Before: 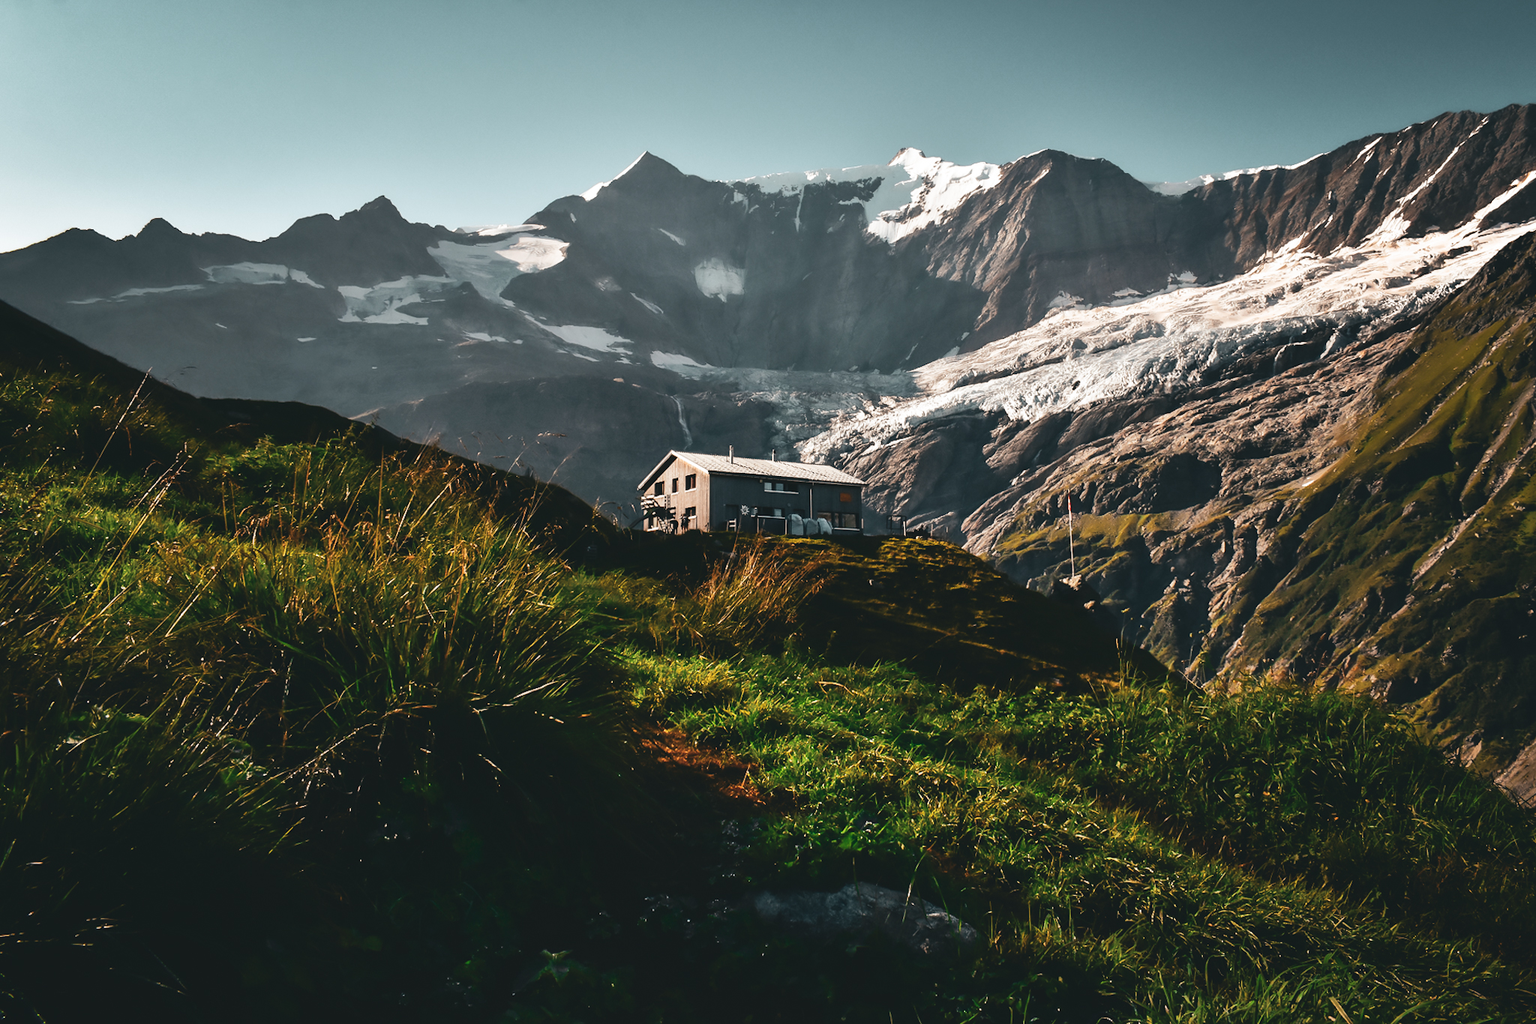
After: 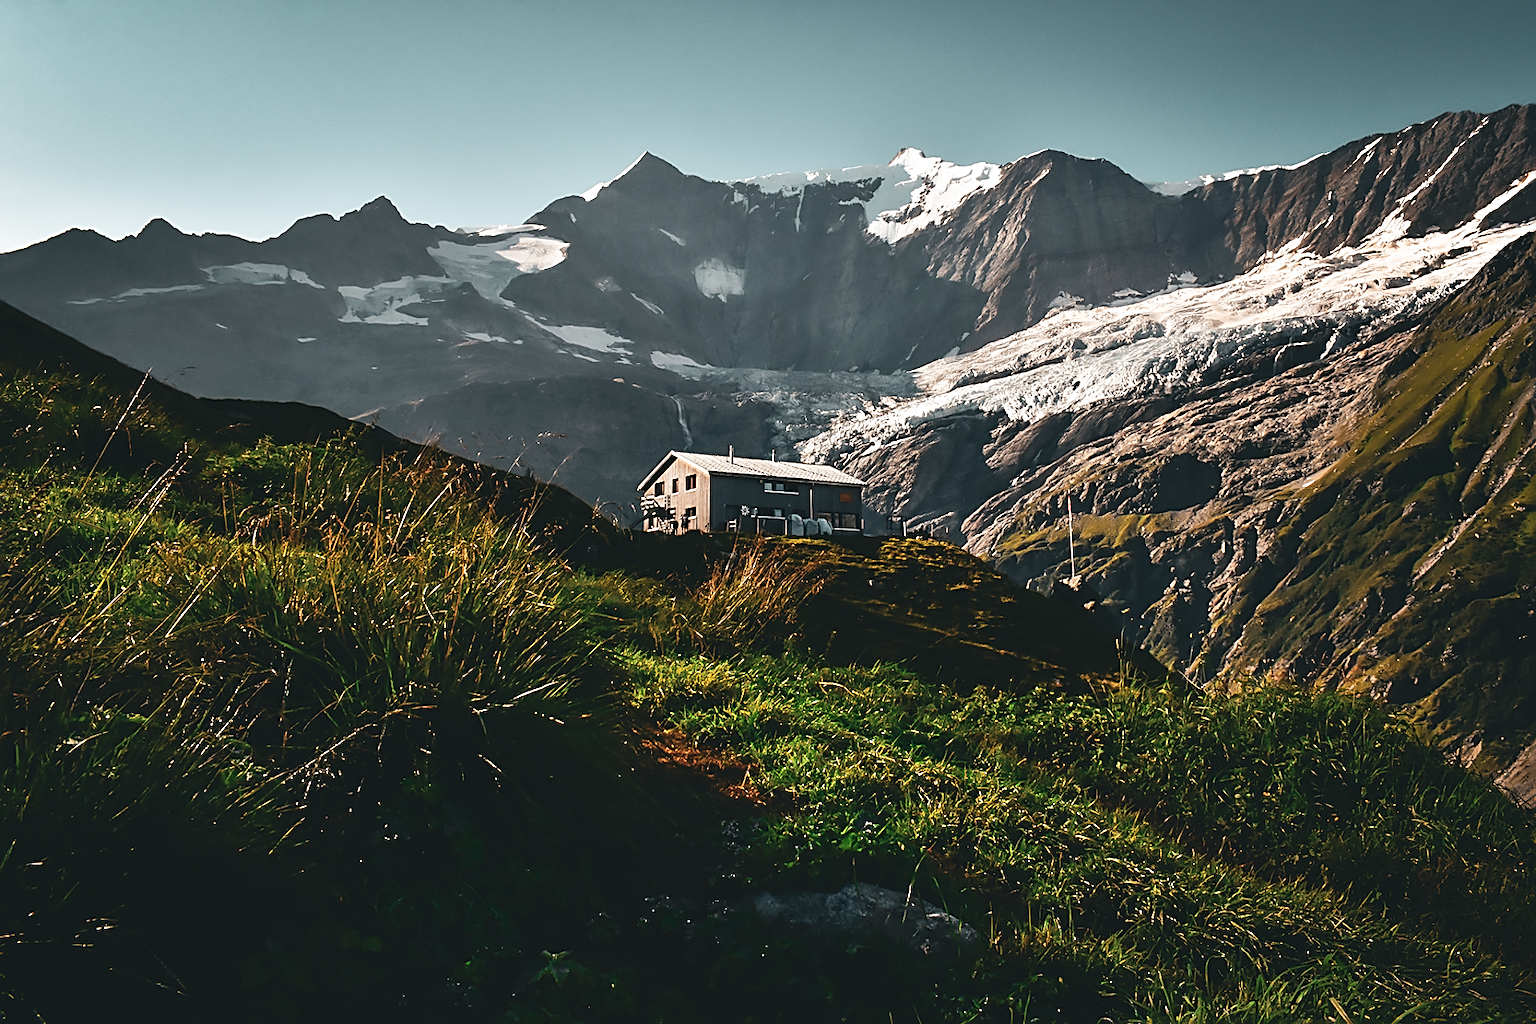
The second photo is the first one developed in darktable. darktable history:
white balance: emerald 1
sharpen: radius 2.584, amount 0.688
tone equalizer: on, module defaults
